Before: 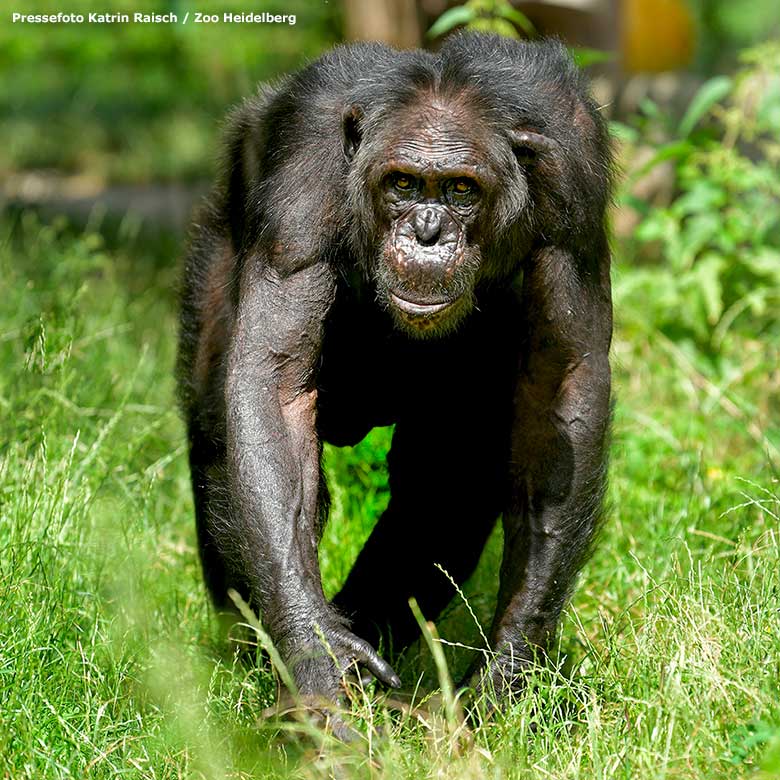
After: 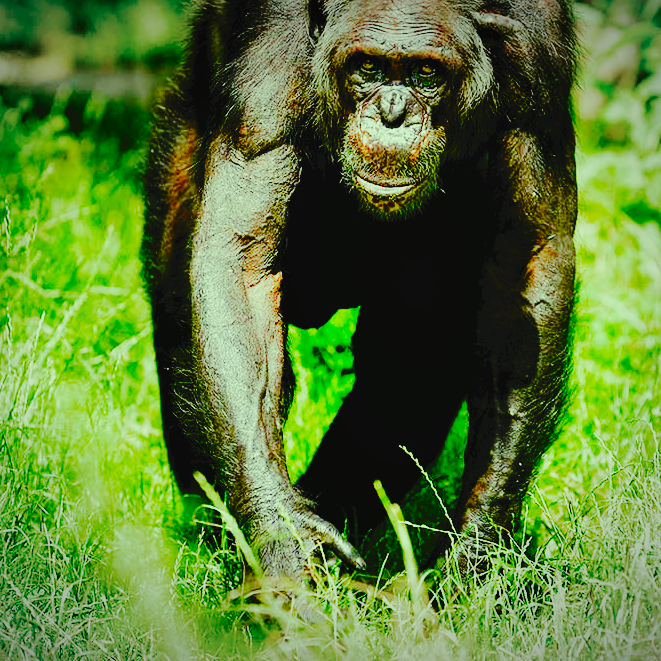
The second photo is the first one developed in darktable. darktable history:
exposure: black level correction 0, exposure 0.499 EV, compensate highlight preservation false
crop and rotate: left 4.586%, top 15.23%, right 10.663%
filmic rgb: black relative exposure -4.98 EV, white relative exposure 3.96 EV, hardness 2.88, contrast 1.392, preserve chrominance no, color science v5 (2021), contrast in shadows safe, contrast in highlights safe
vignetting: fall-off start 85.32%, fall-off radius 80.48%, brightness -0.575, width/height ratio 1.224, unbound false
contrast brightness saturation: saturation -0.066
shadows and highlights: shadows 43.67, white point adjustment -1.58, soften with gaussian
color correction: highlights a* -10.78, highlights b* 9.82, saturation 1.72
tone curve: curves: ch0 [(0, 0) (0.003, 0.058) (0.011, 0.061) (0.025, 0.065) (0.044, 0.076) (0.069, 0.083) (0.1, 0.09) (0.136, 0.102) (0.177, 0.145) (0.224, 0.196) (0.277, 0.278) (0.335, 0.375) (0.399, 0.486) (0.468, 0.578) (0.543, 0.651) (0.623, 0.717) (0.709, 0.783) (0.801, 0.838) (0.898, 0.91) (1, 1)], preserve colors none
